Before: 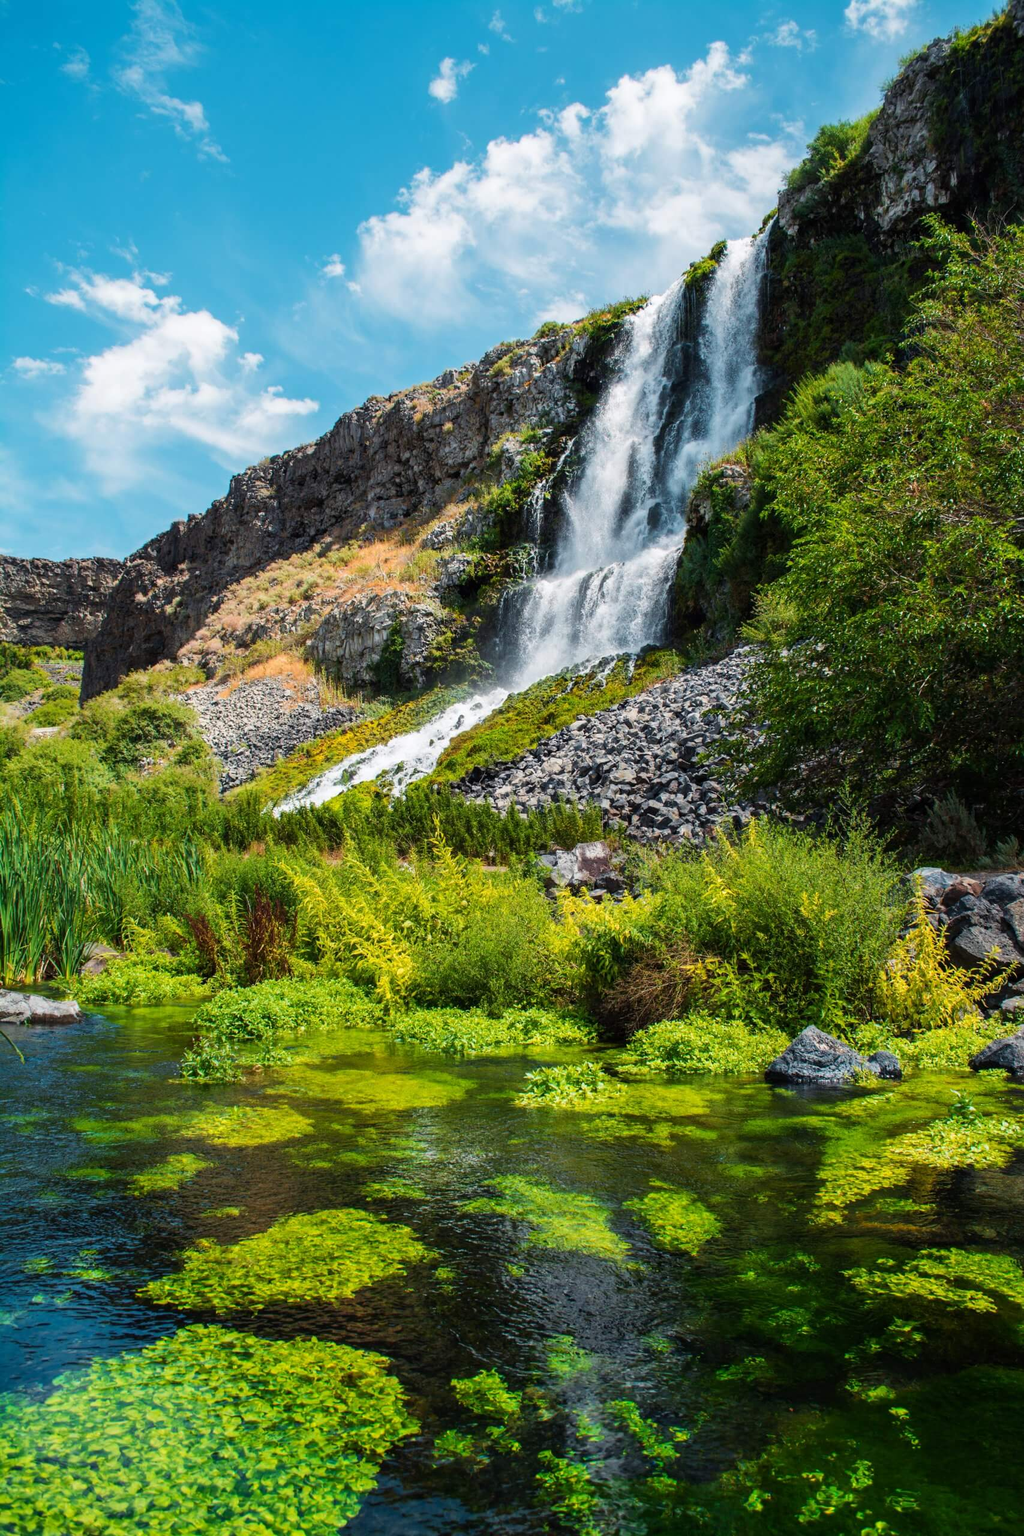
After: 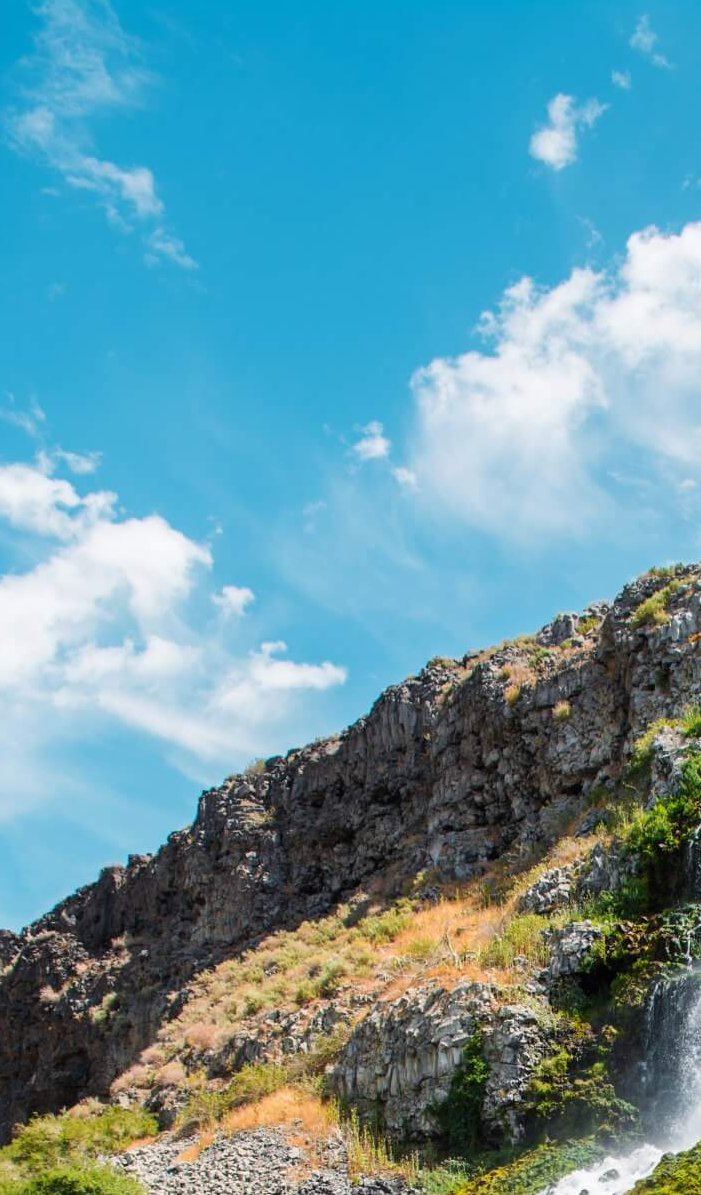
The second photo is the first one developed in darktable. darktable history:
crop and rotate: left 10.883%, top 0.08%, right 48.027%, bottom 53.219%
